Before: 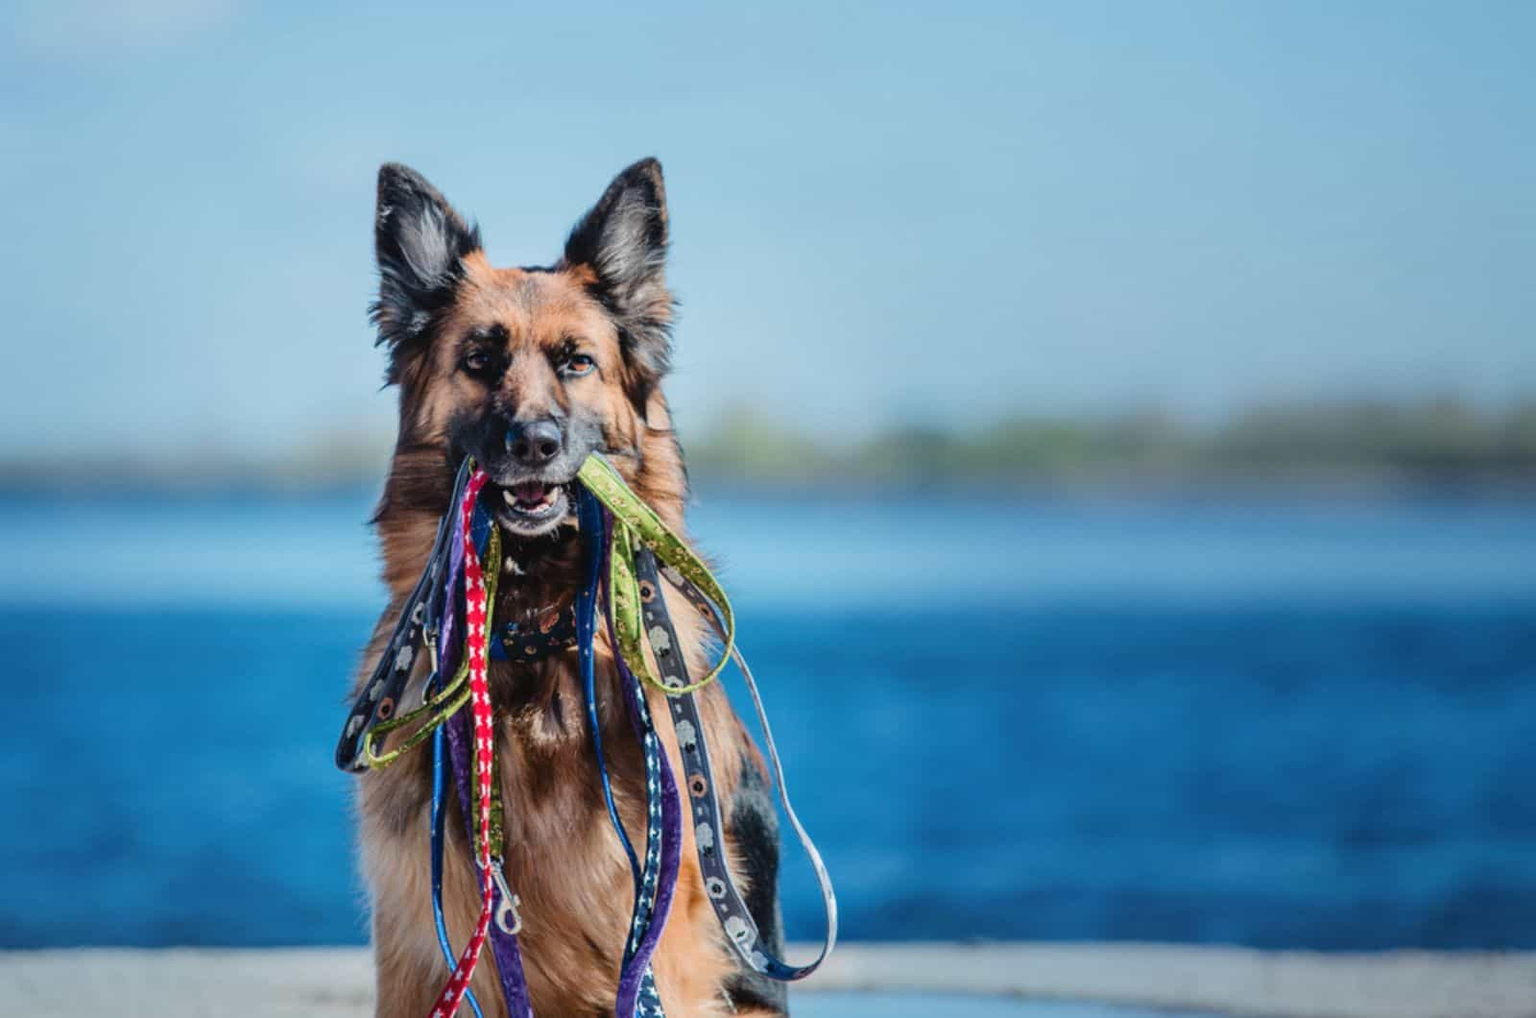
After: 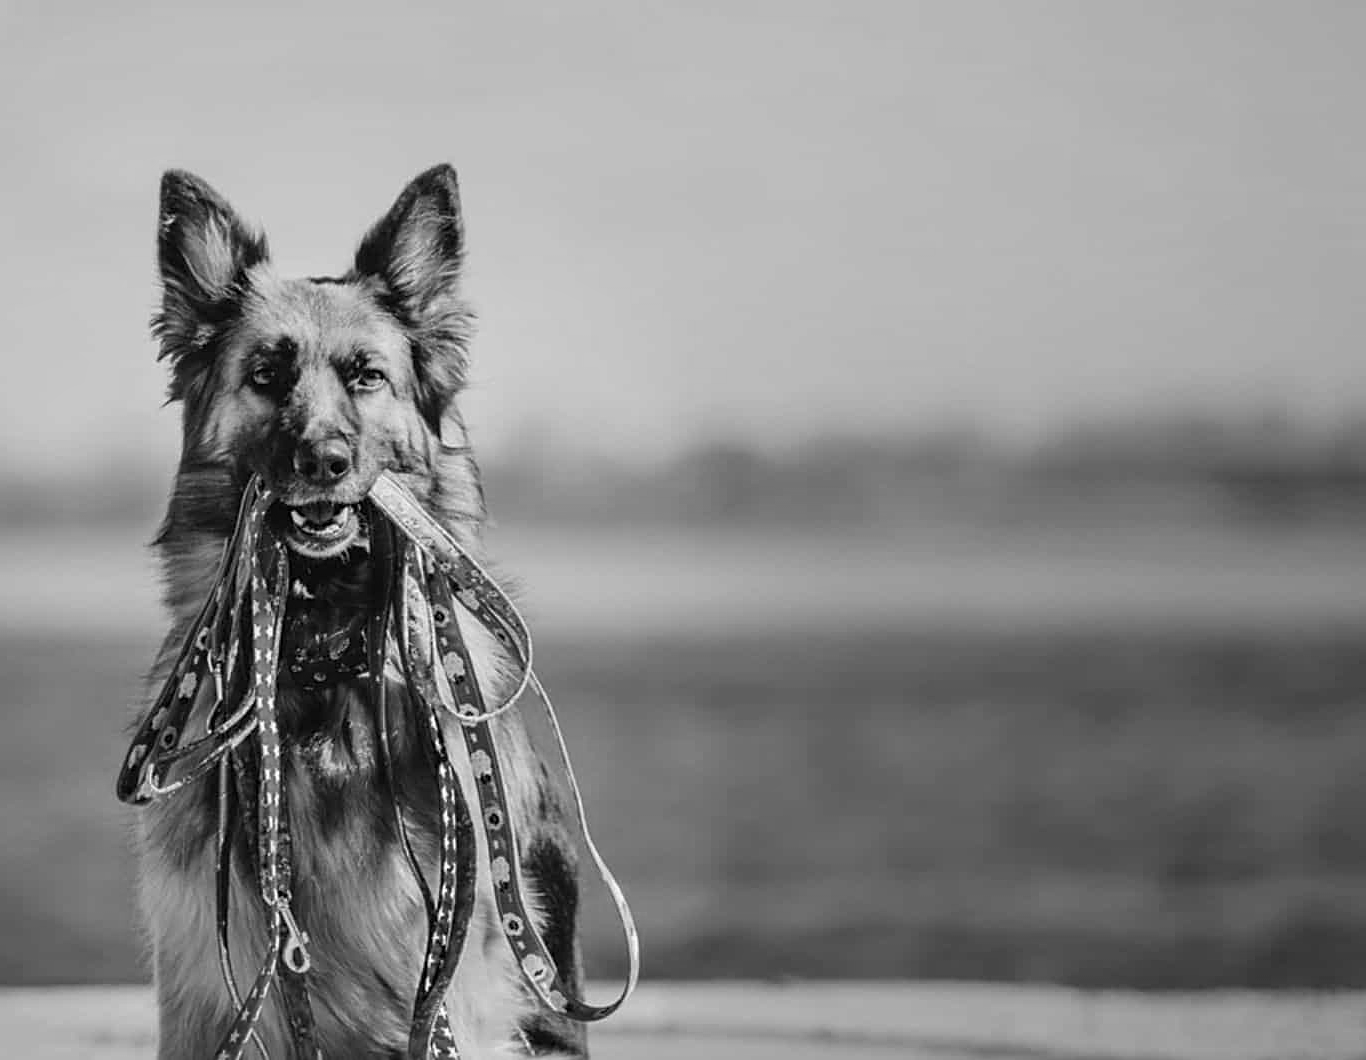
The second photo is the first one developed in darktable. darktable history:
crop and rotate: left 14.584%
monochrome: on, module defaults
sharpen: on, module defaults
